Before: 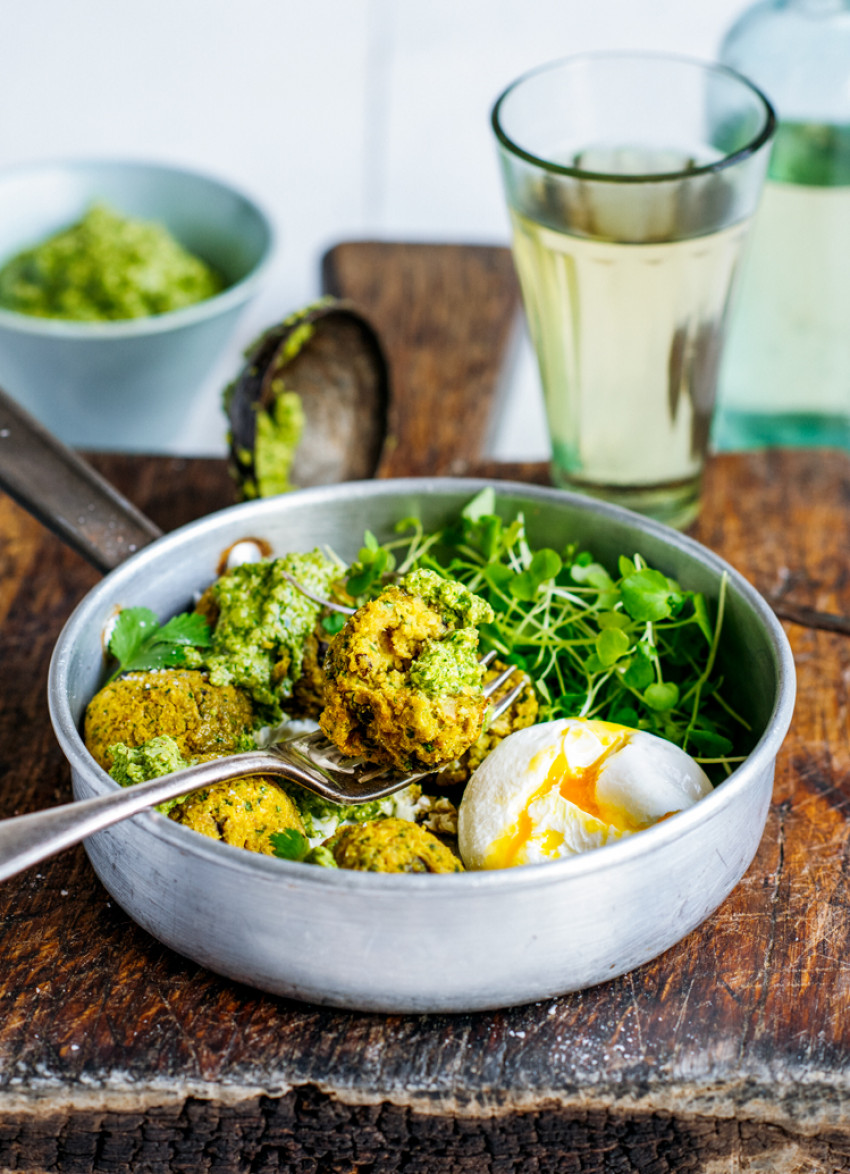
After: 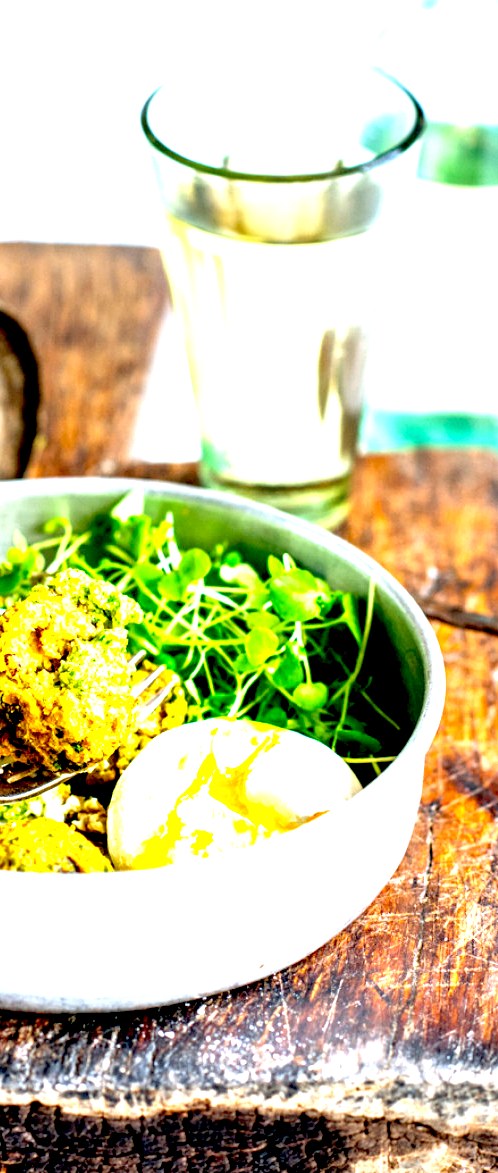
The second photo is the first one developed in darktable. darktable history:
exposure: black level correction 0.016, exposure 1.774 EV, compensate highlight preservation false
crop: left 41.402%
